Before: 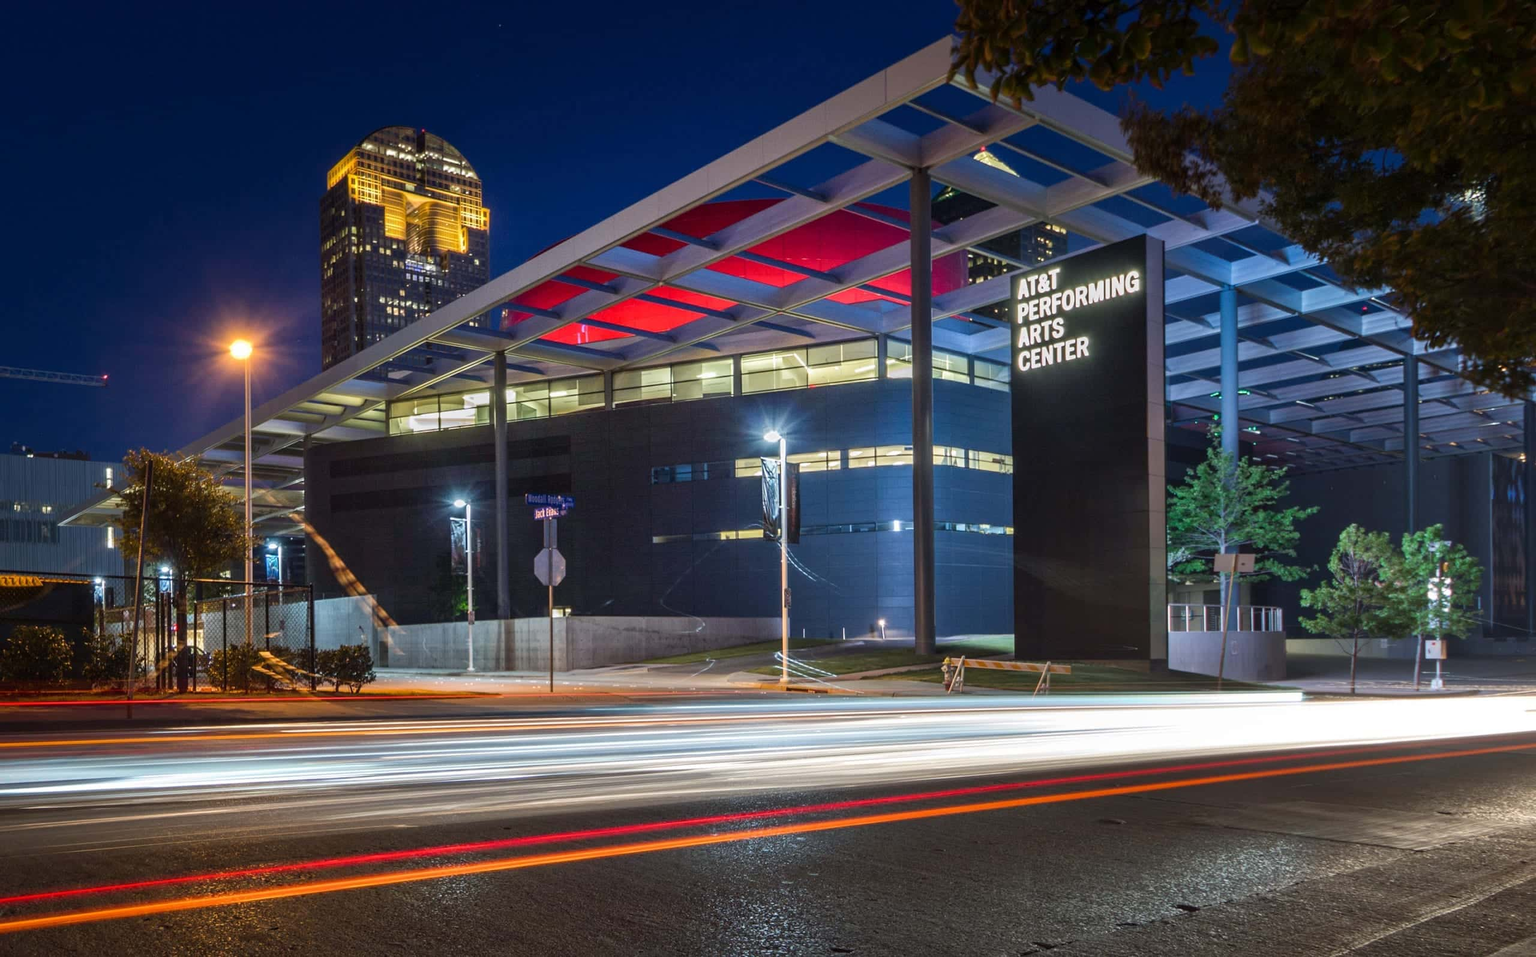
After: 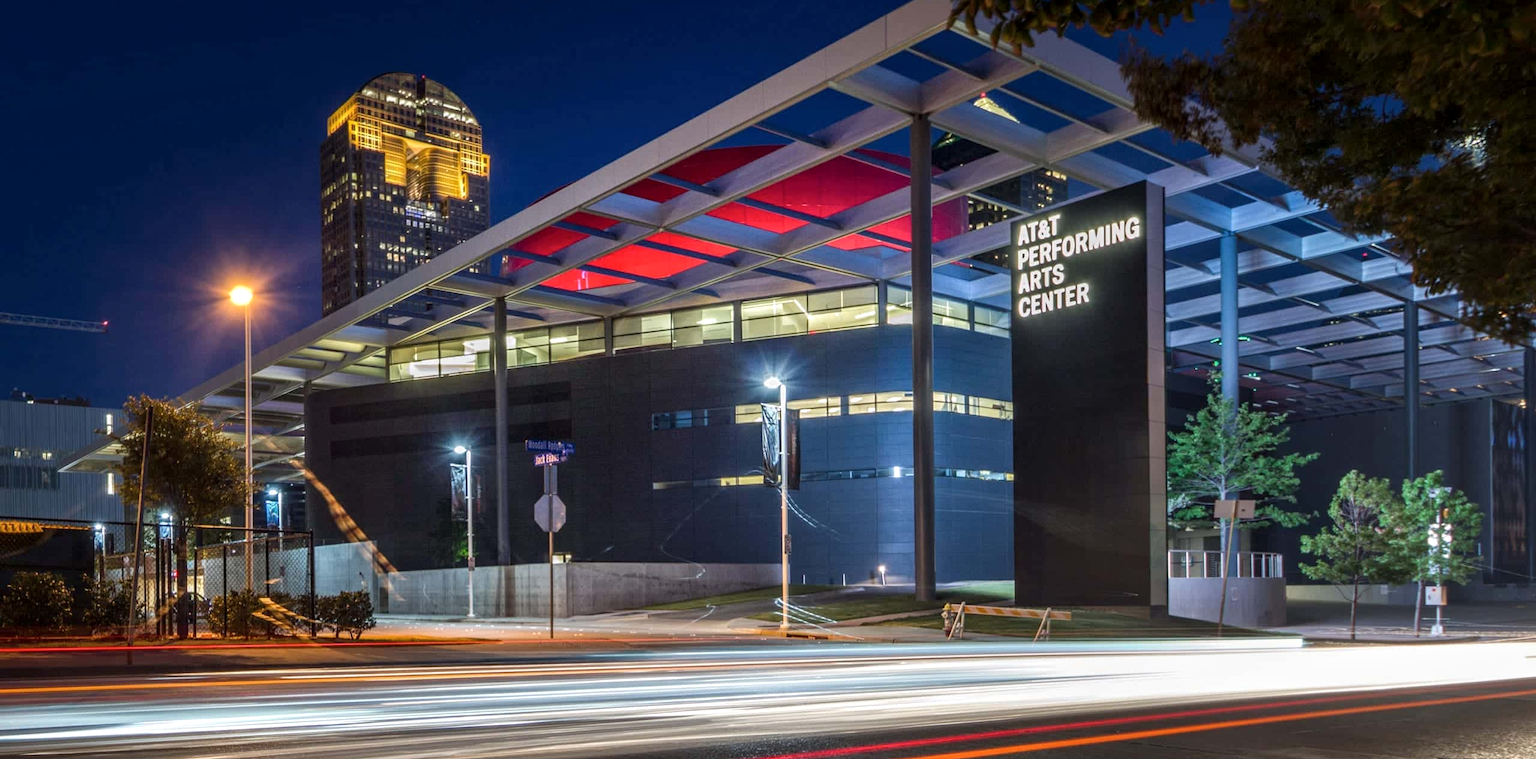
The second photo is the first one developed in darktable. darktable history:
crop and rotate: top 5.667%, bottom 14.937%
local contrast: on, module defaults
